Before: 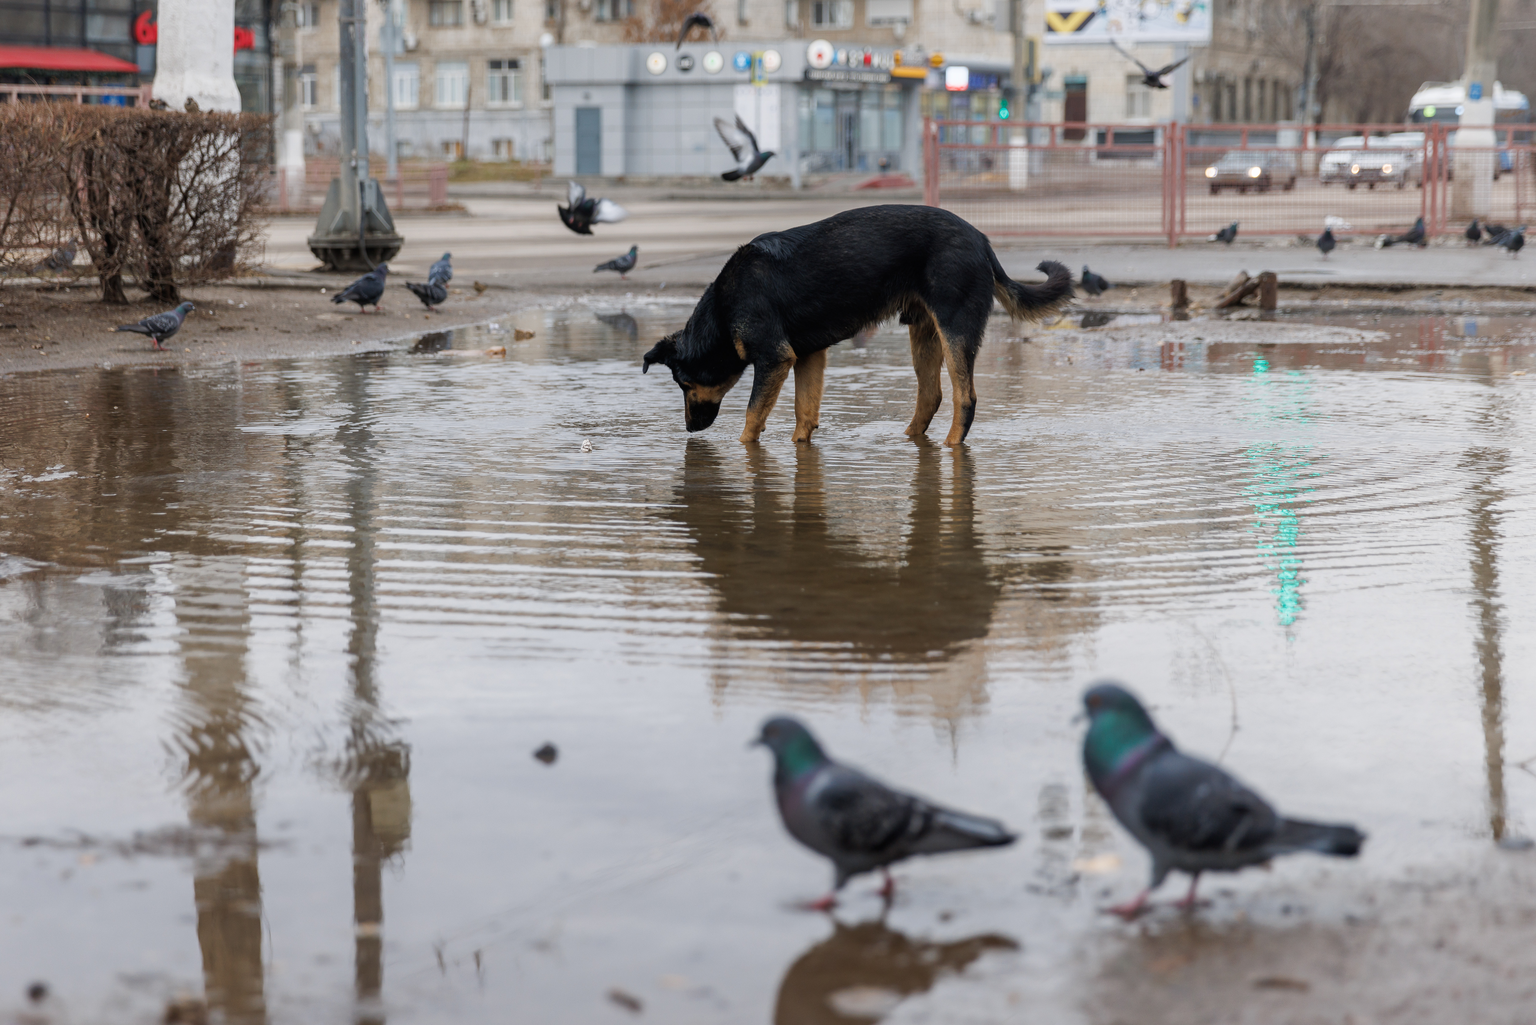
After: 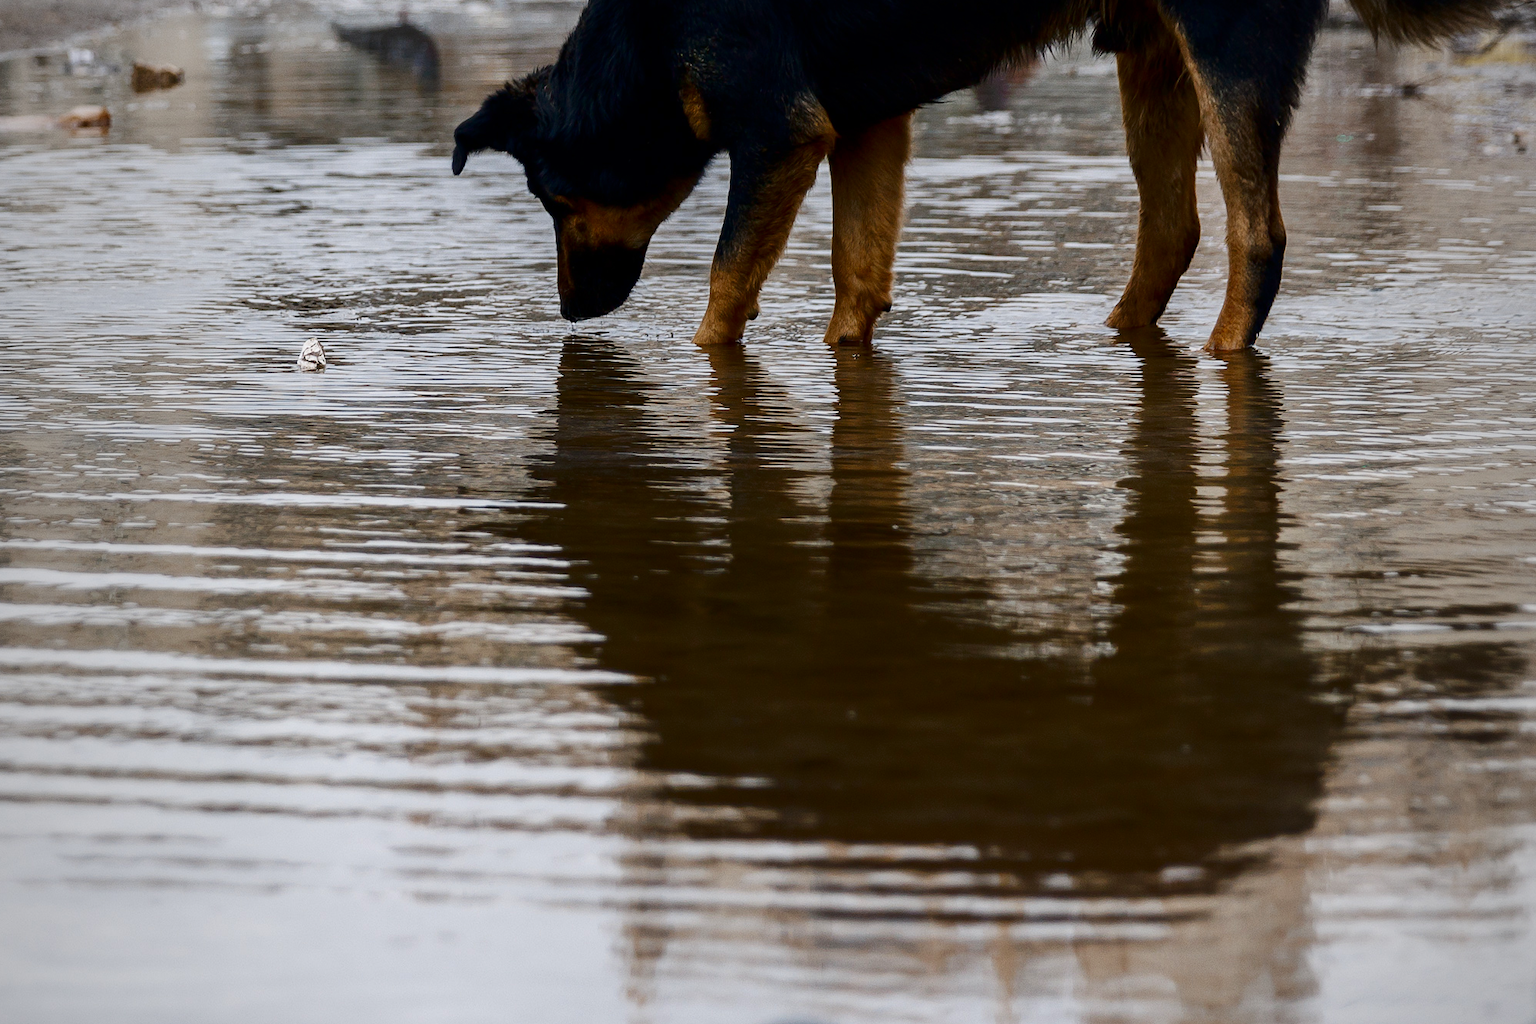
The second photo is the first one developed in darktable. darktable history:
contrast brightness saturation: contrast 0.223, brightness -0.183, saturation 0.244
crop: left 30.07%, top 29.644%, right 29.867%, bottom 30.264%
vignetting: fall-off start 96.98%, fall-off radius 100.92%, brightness -0.412, saturation -0.29, width/height ratio 0.614, unbound false
